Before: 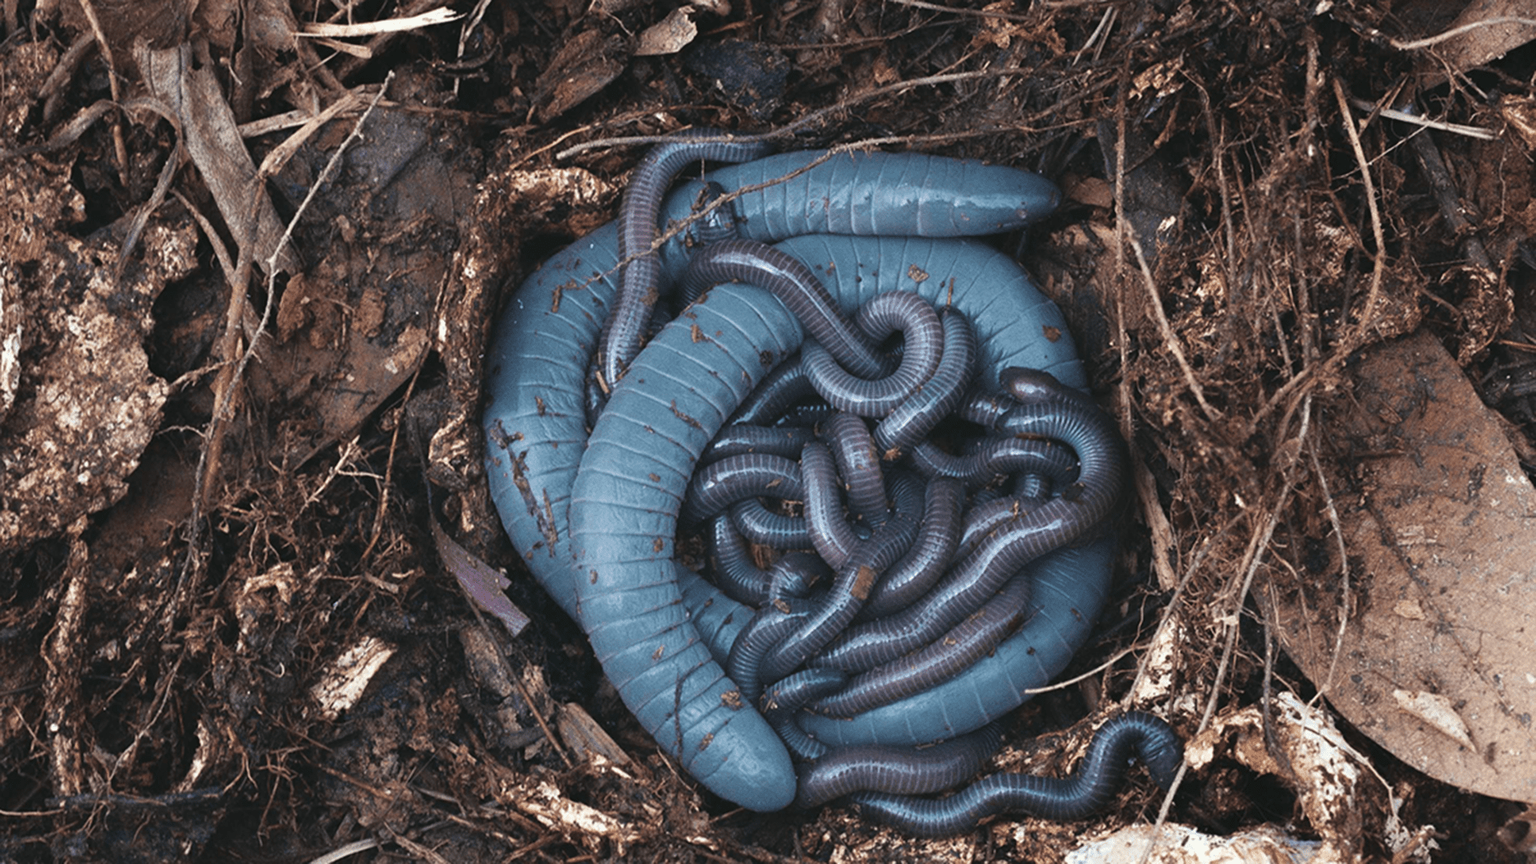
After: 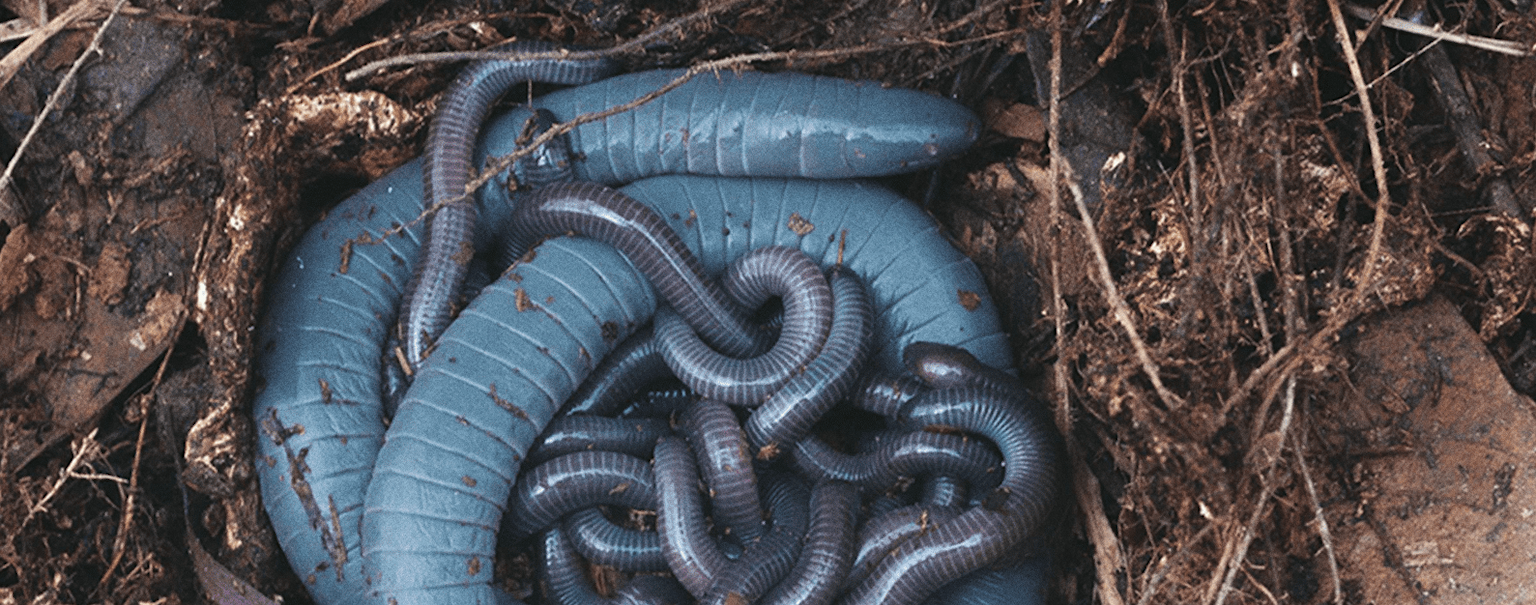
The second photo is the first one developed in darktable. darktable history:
crop: left 18.38%, top 11.092%, right 2.134%, bottom 33.217%
grain: coarseness 22.88 ISO
